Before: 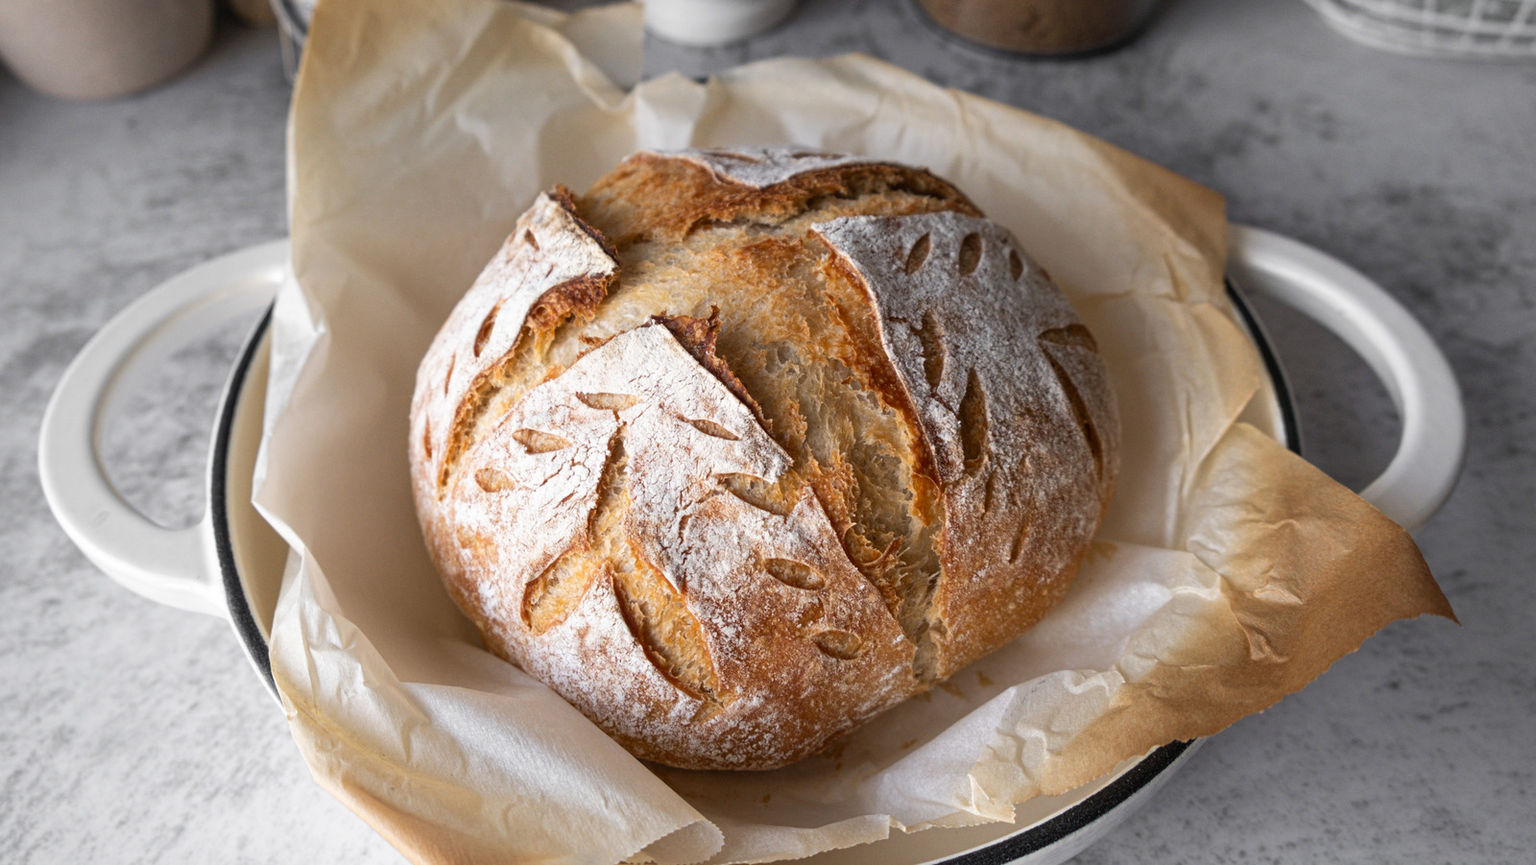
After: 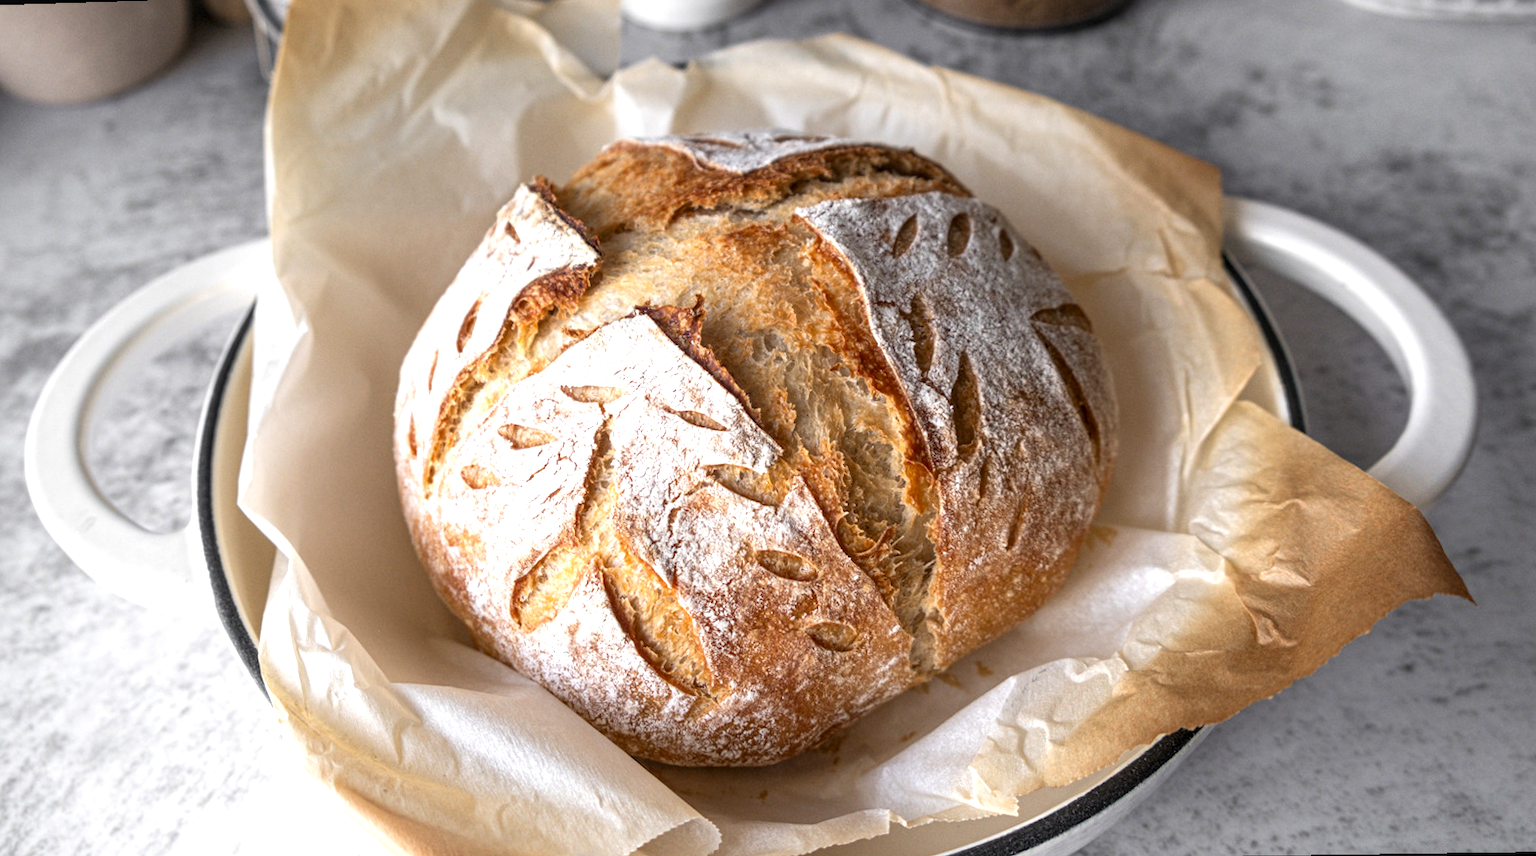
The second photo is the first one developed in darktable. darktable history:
rotate and perspective: rotation -1.32°, lens shift (horizontal) -0.031, crop left 0.015, crop right 0.985, crop top 0.047, crop bottom 0.982
exposure: black level correction 0, exposure 0.5 EV, compensate exposure bias true, compensate highlight preservation false
local contrast: on, module defaults
